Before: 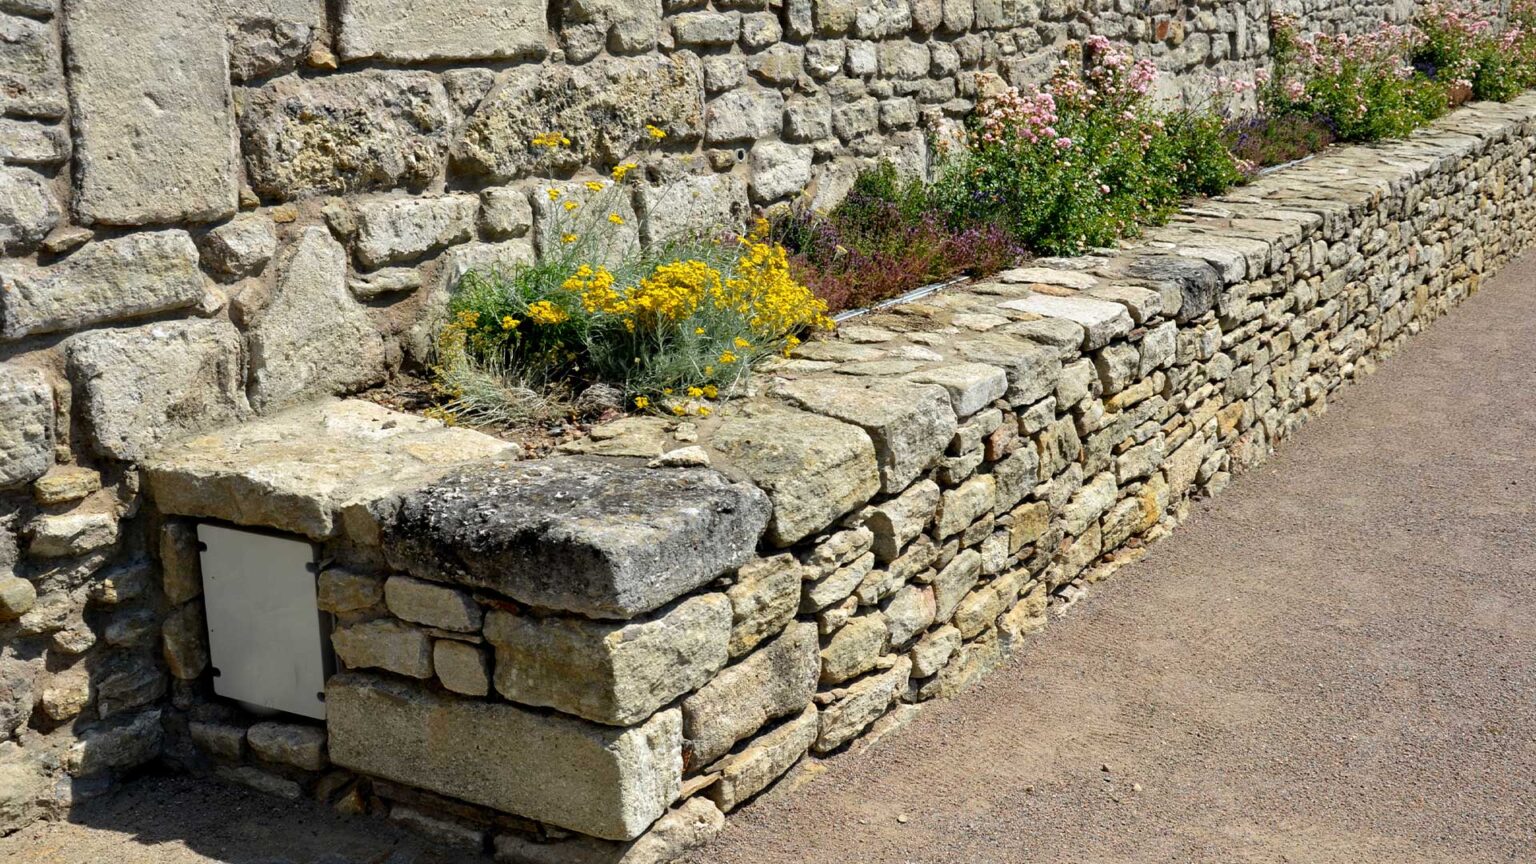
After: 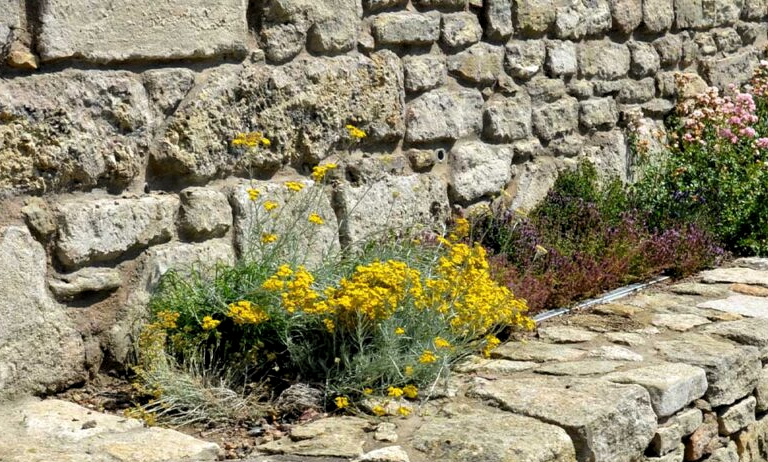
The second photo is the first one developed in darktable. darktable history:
crop: left 19.556%, right 30.401%, bottom 46.458%
levels: levels [0.026, 0.507, 0.987]
